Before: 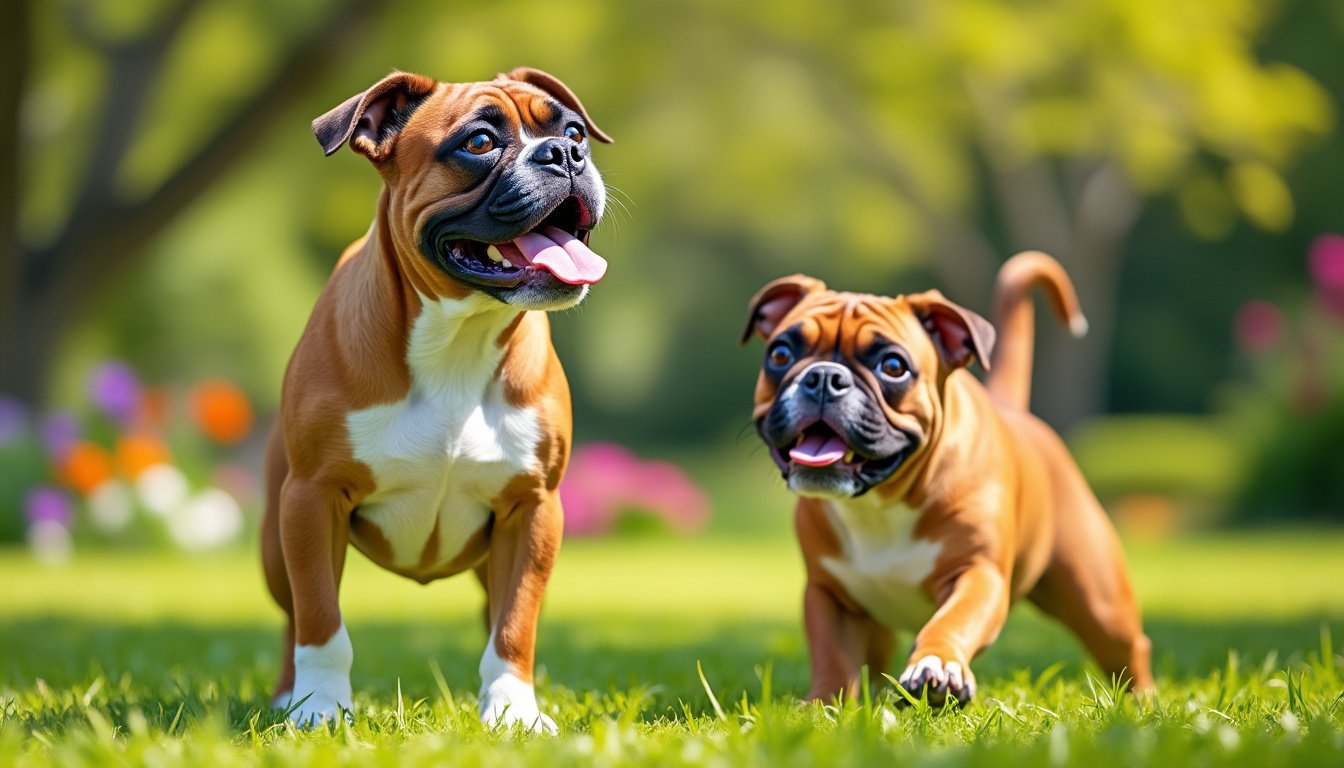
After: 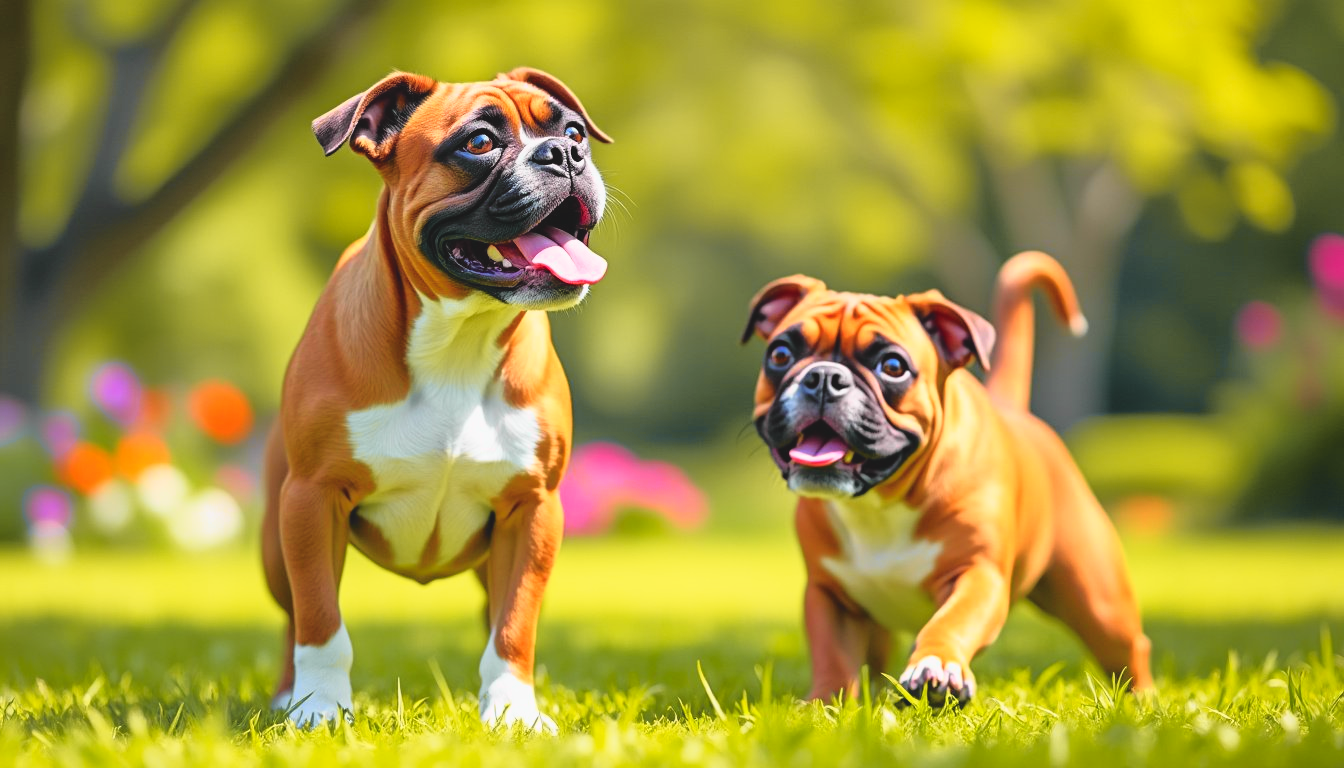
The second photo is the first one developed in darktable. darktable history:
tone curve: curves: ch0 [(0, 0) (0.062, 0.023) (0.168, 0.142) (0.359, 0.44) (0.469, 0.544) (0.634, 0.722) (0.839, 0.909) (0.998, 0.978)]; ch1 [(0, 0) (0.437, 0.453) (0.472, 0.47) (0.502, 0.504) (0.527, 0.546) (0.568, 0.619) (0.608, 0.665) (0.669, 0.748) (0.859, 0.899) (1, 1)]; ch2 [(0, 0) (0.33, 0.301) (0.421, 0.443) (0.473, 0.498) (0.509, 0.5) (0.535, 0.564) (0.575, 0.625) (0.608, 0.676) (1, 1)], color space Lab, independent channels, preserve colors none
exposure: black level correction -0.015, compensate highlight preservation false
